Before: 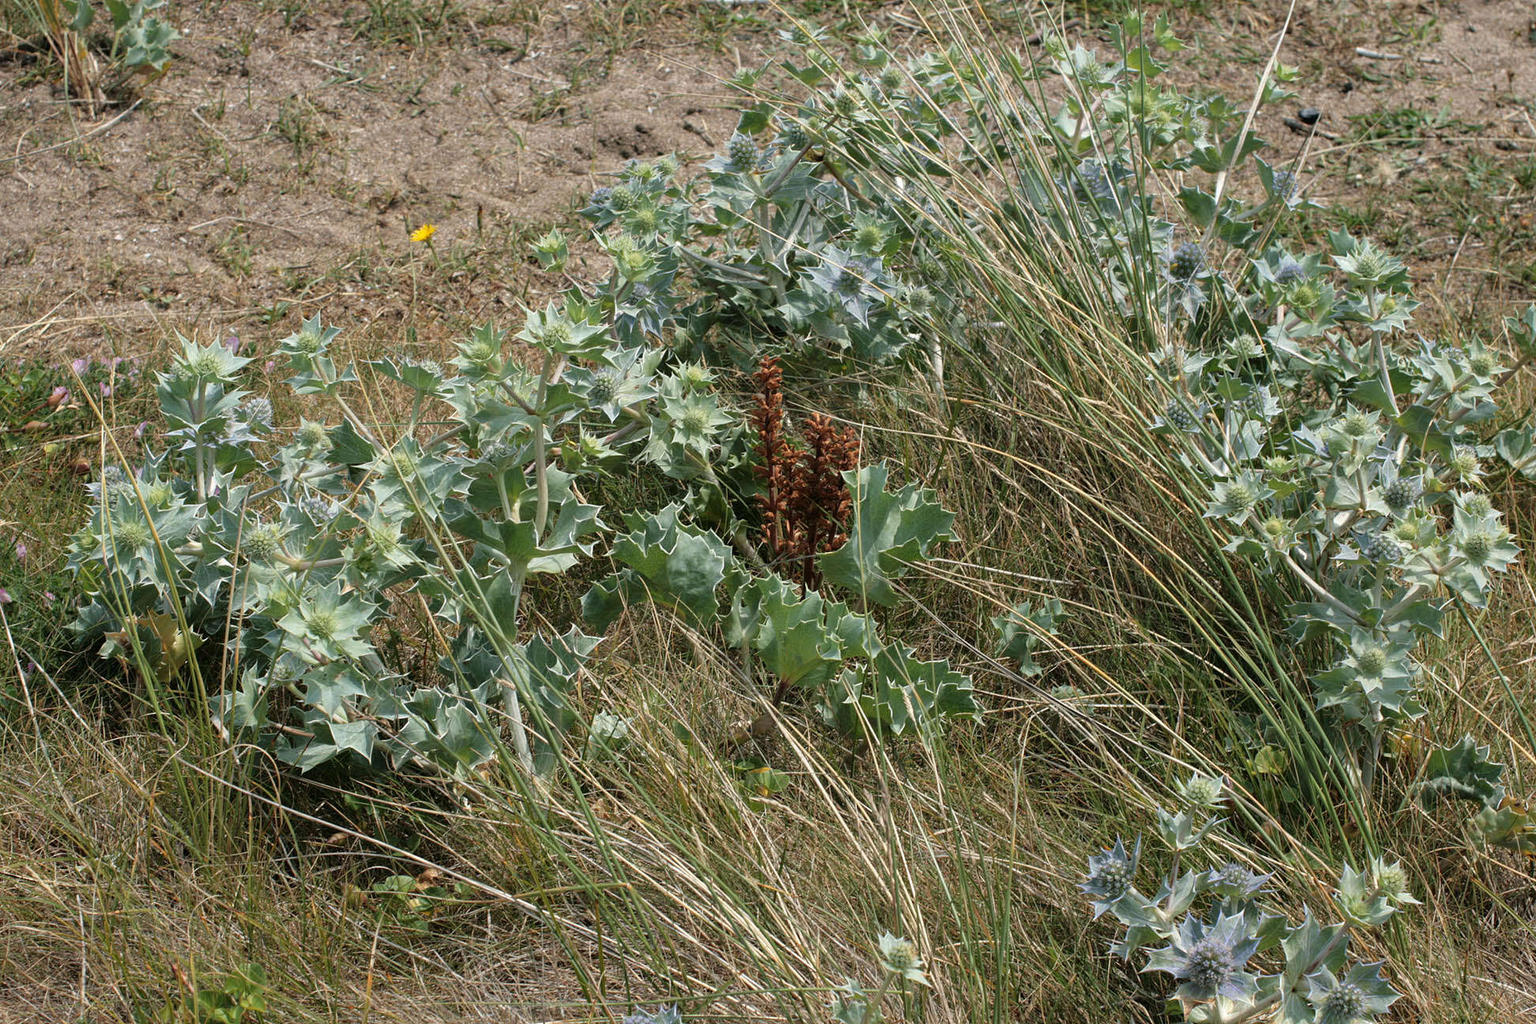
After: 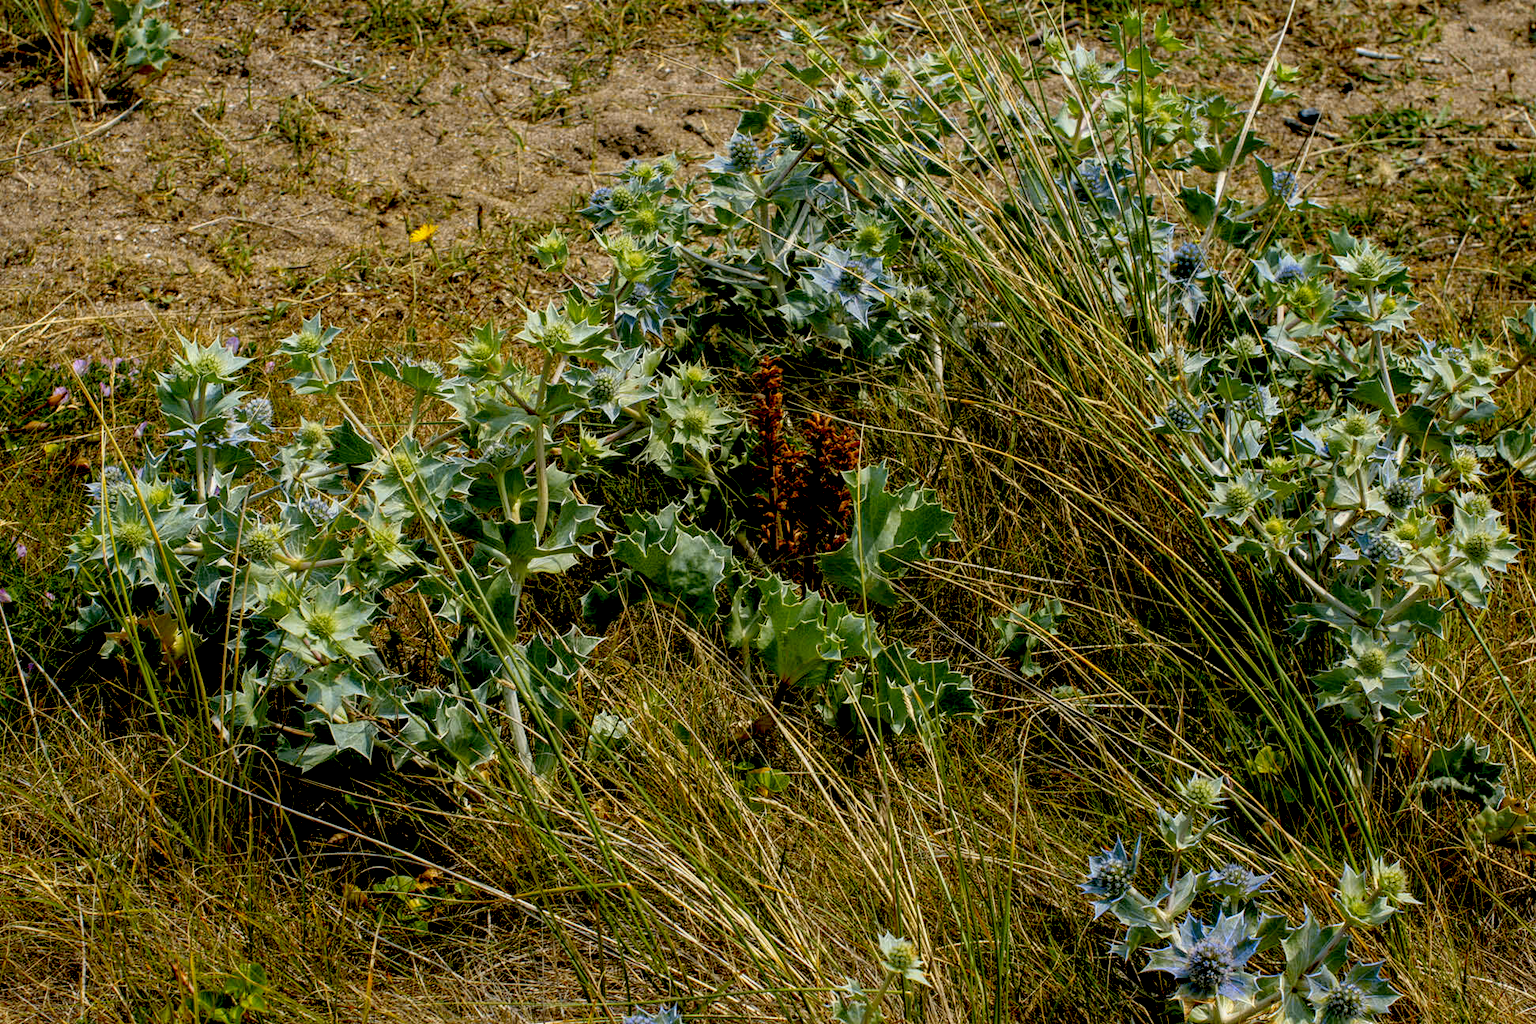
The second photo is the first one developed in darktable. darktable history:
exposure: black level correction 0.046, exposure -0.228 EV, compensate highlight preservation false
local contrast: detail 130%
color contrast: green-magenta contrast 1.12, blue-yellow contrast 1.95, unbound 0
